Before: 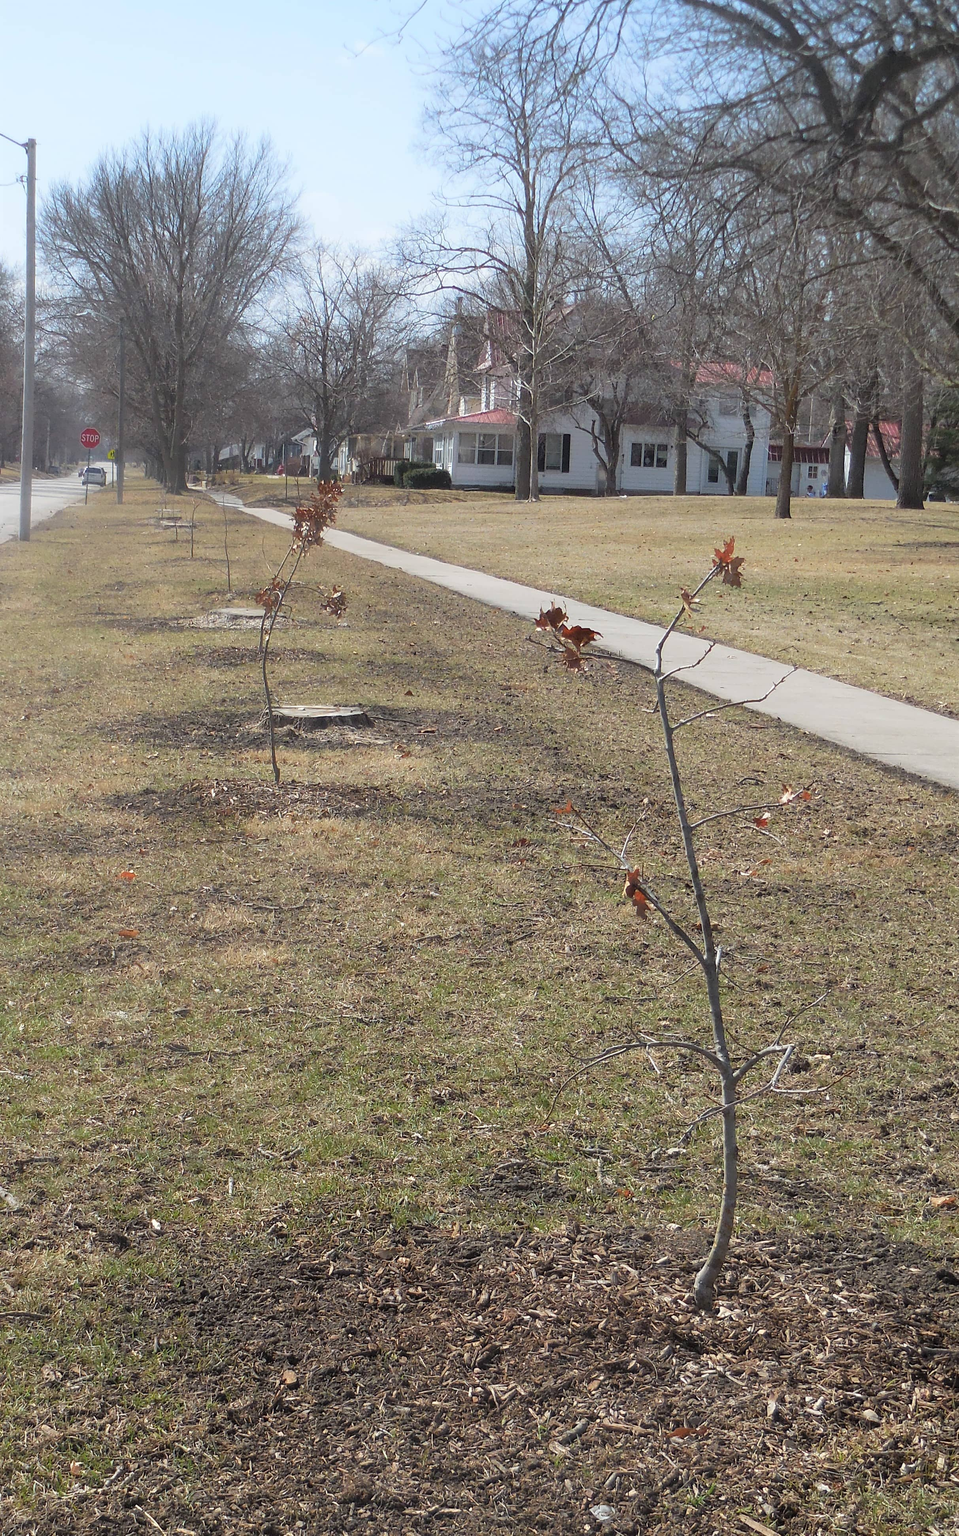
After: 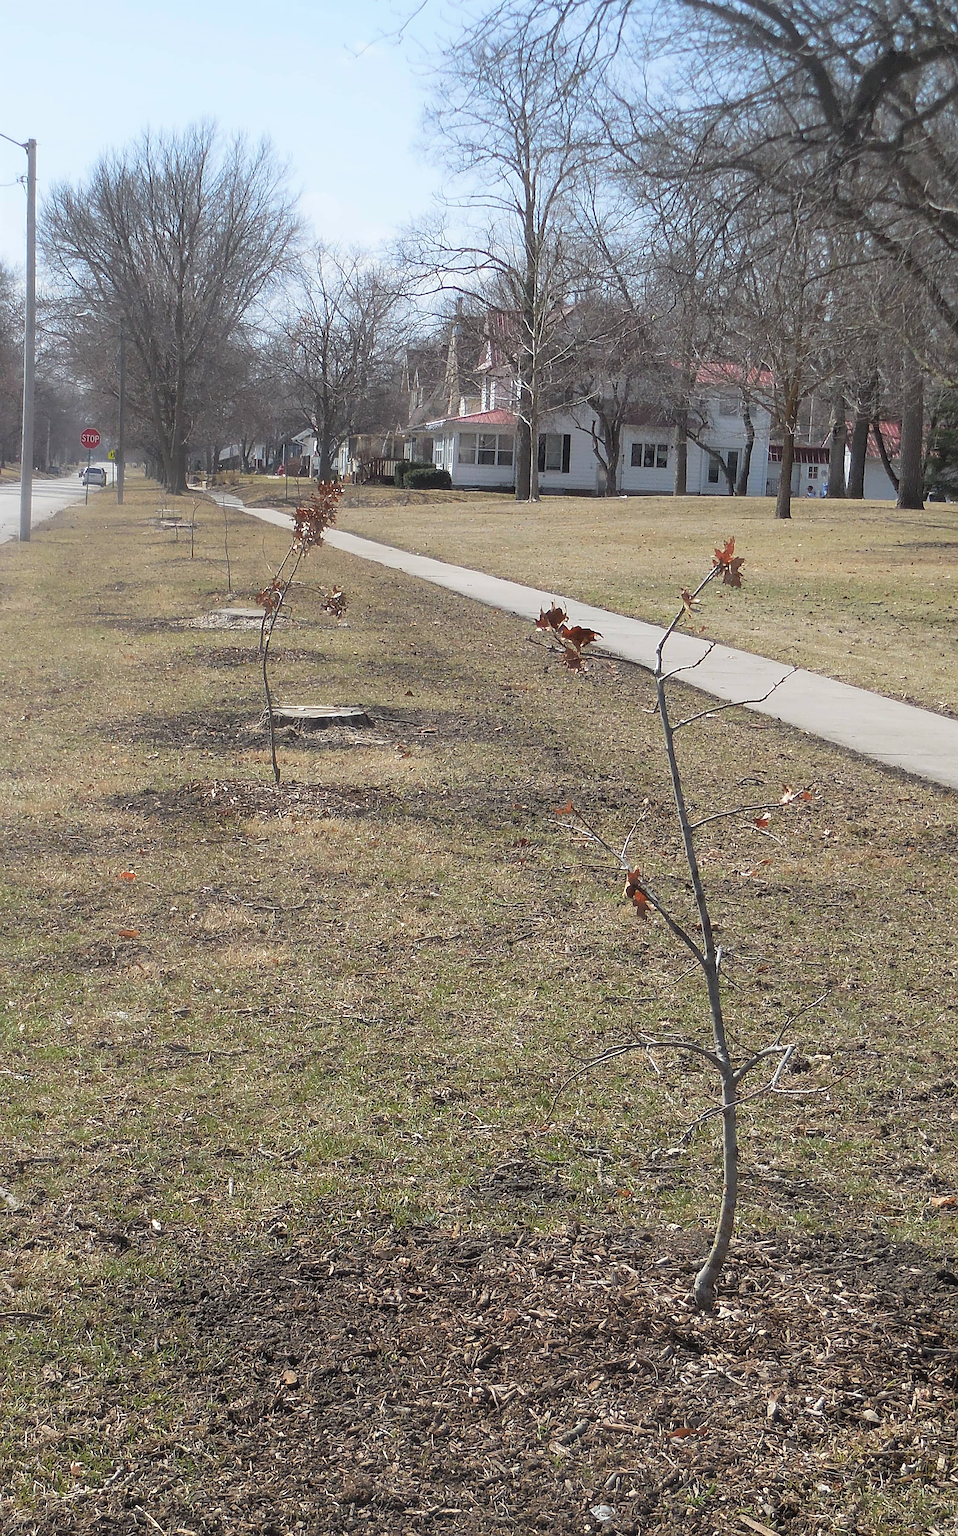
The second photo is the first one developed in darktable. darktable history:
contrast brightness saturation: saturation -0.06
levels: mode automatic, levels [0, 0.478, 1]
sharpen: on, module defaults
